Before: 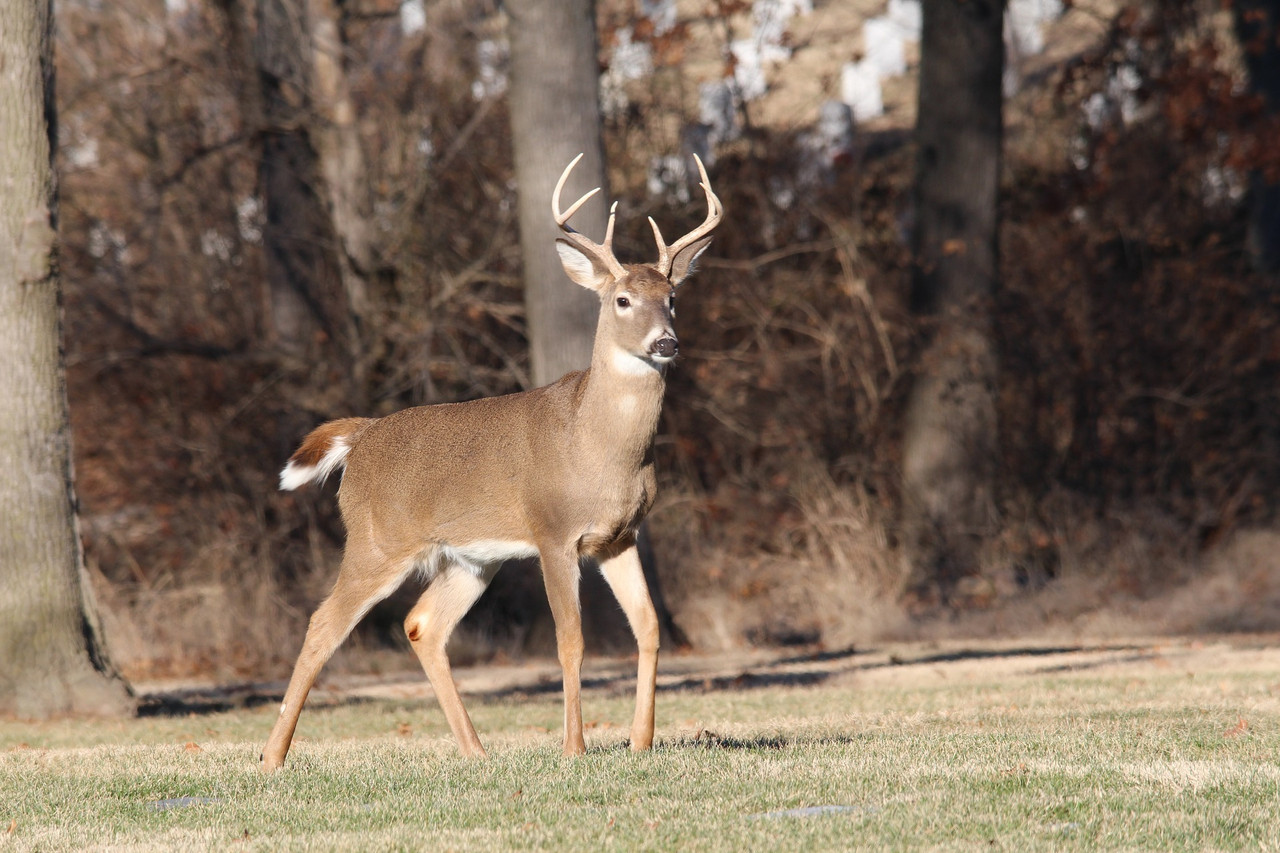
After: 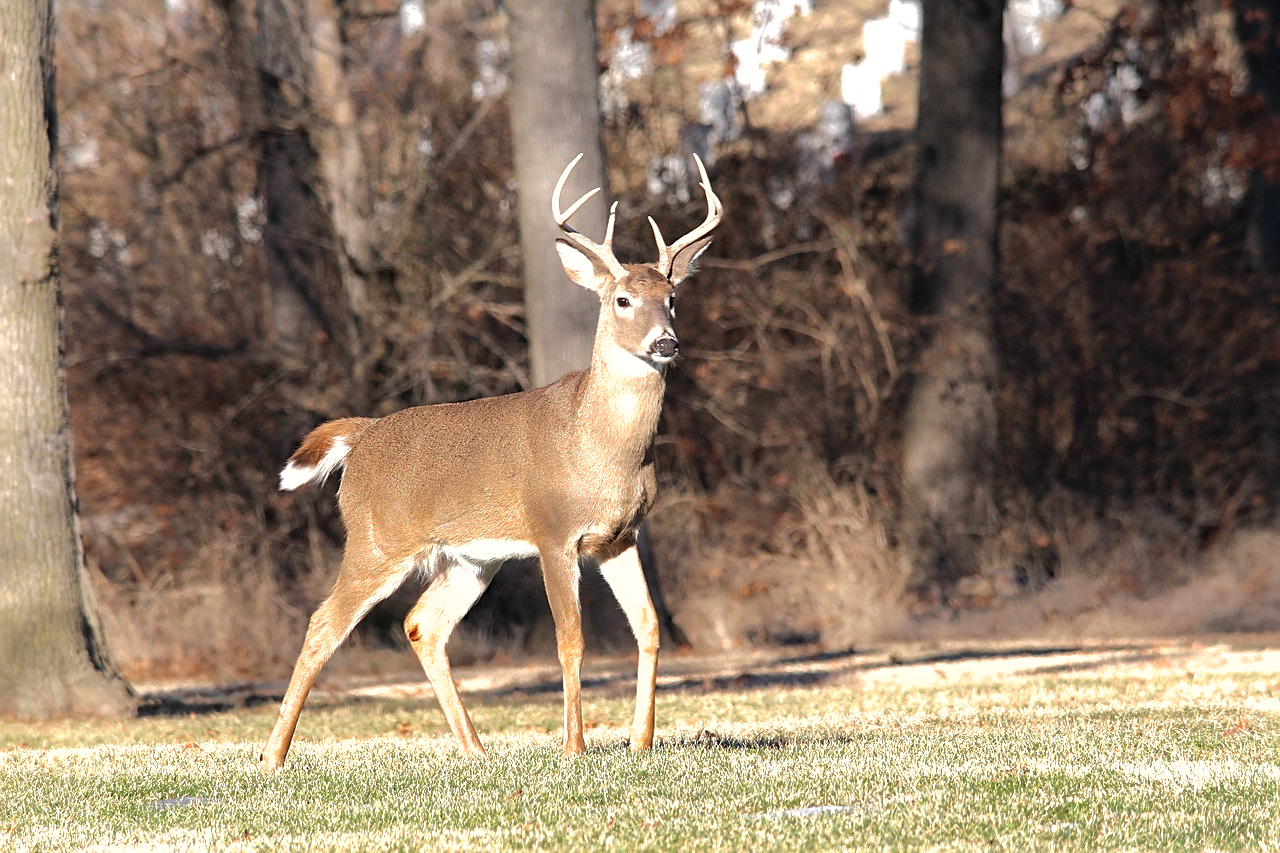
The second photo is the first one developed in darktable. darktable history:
sharpen: on, module defaults
tone equalizer: -8 EV -0.76 EV, -7 EV -0.727 EV, -6 EV -0.597 EV, -5 EV -0.382 EV, -3 EV 0.401 EV, -2 EV 0.6 EV, -1 EV 0.686 EV, +0 EV 0.742 EV
shadows and highlights: shadows 39.48, highlights -59.7
